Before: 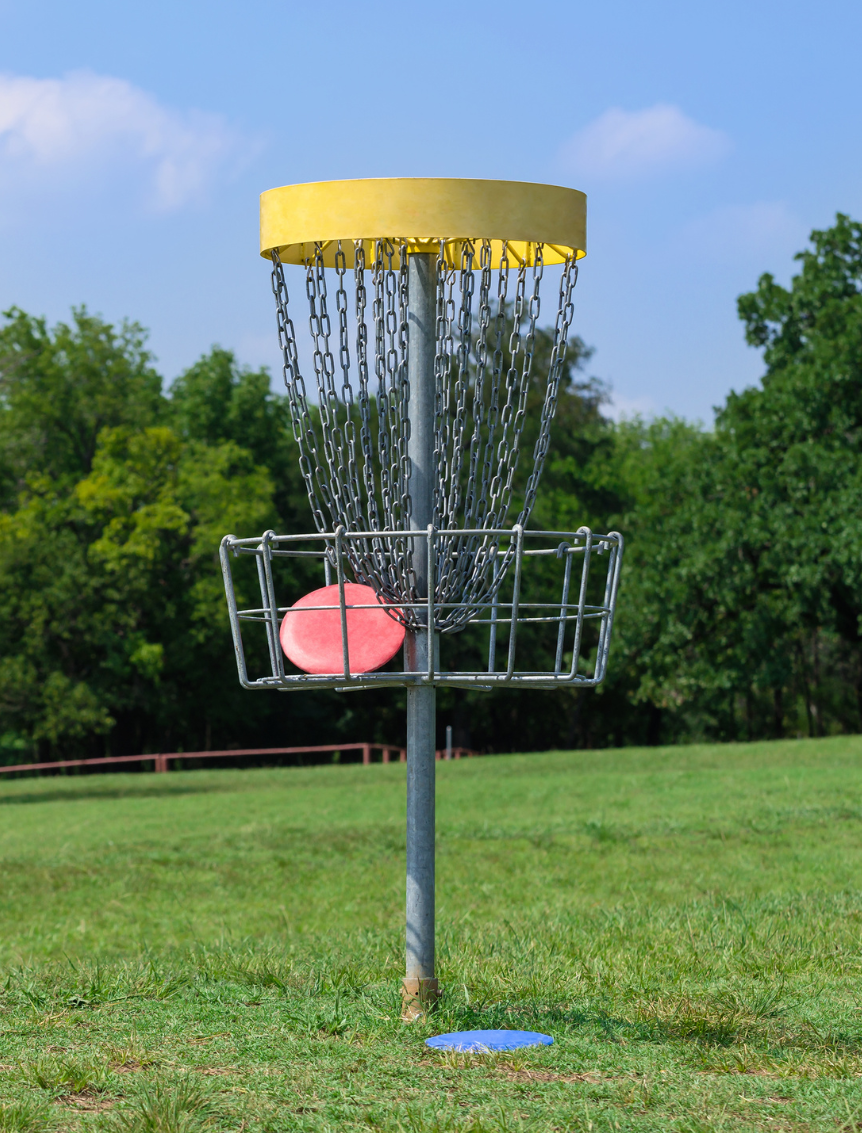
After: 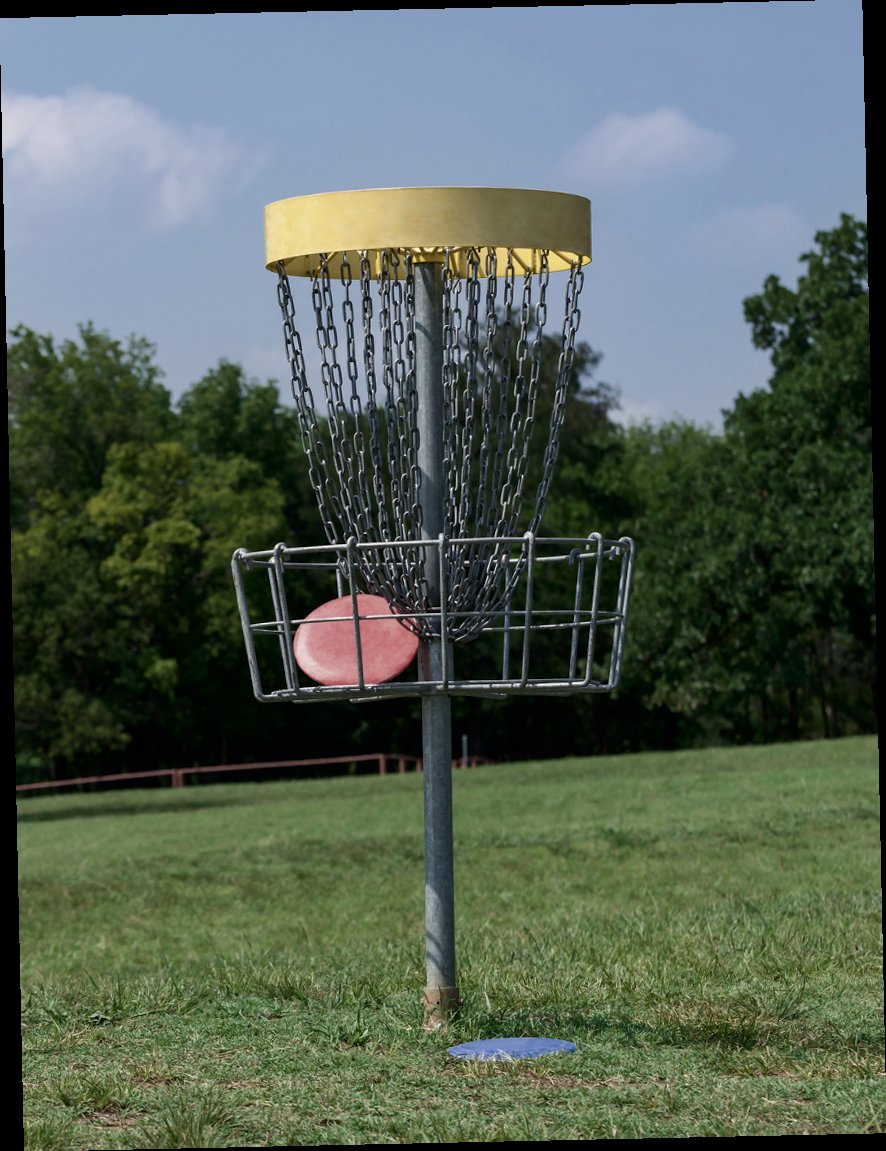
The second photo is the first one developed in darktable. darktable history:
color correction: saturation 0.57
rotate and perspective: rotation -1.24°, automatic cropping off
contrast brightness saturation: brightness -0.2, saturation 0.08
